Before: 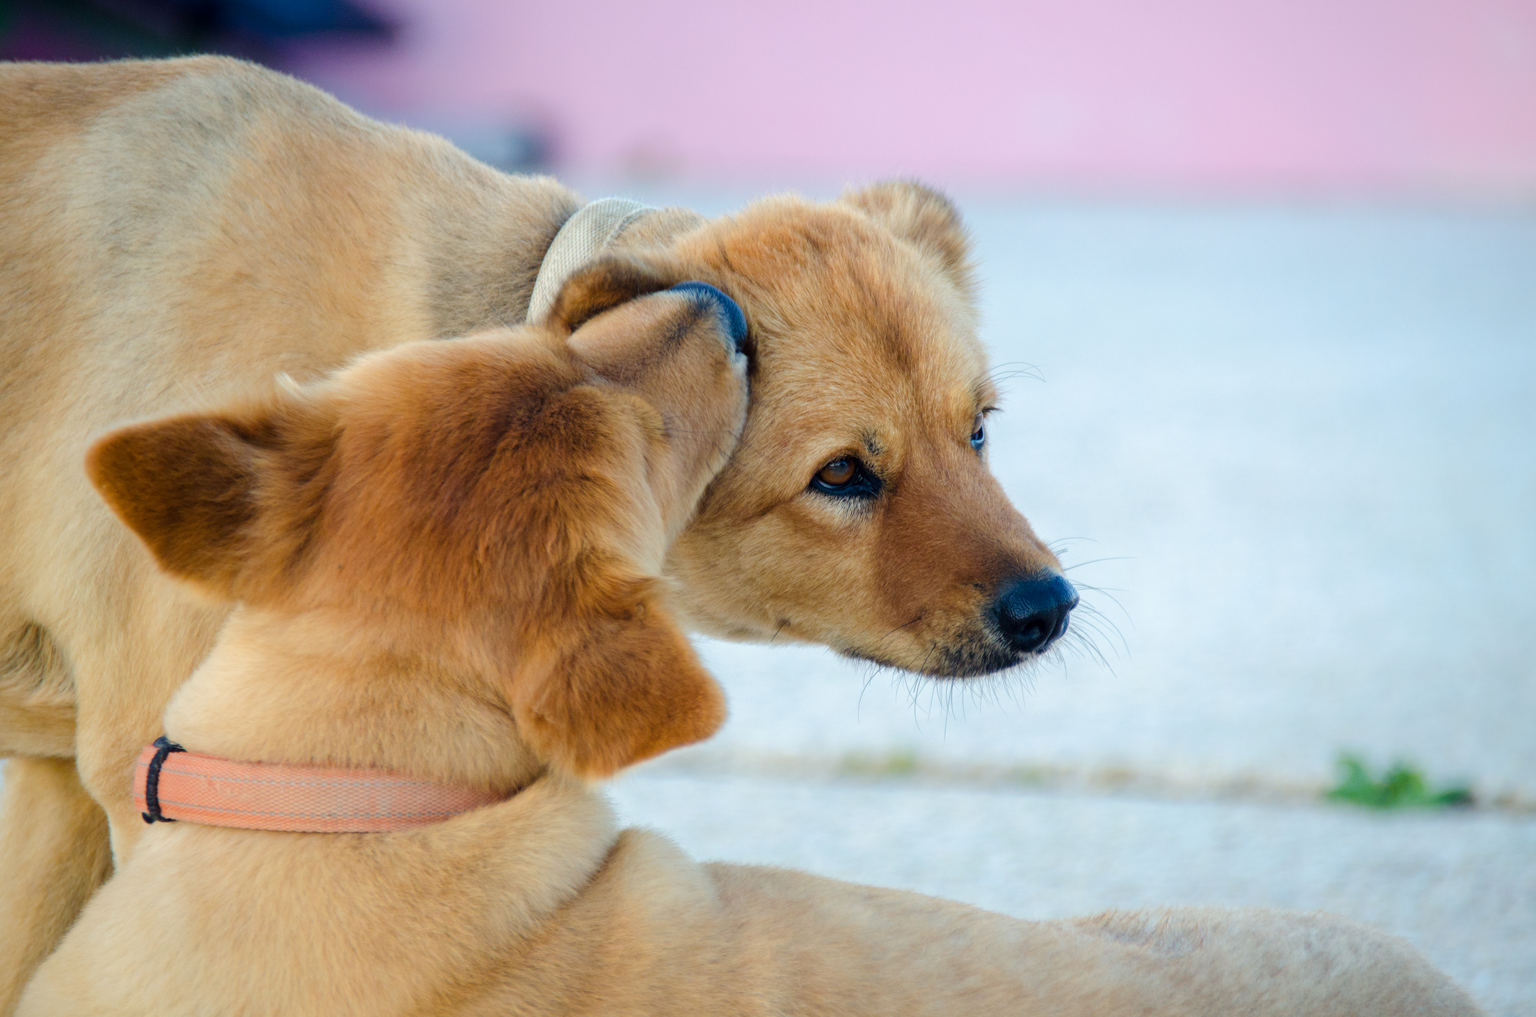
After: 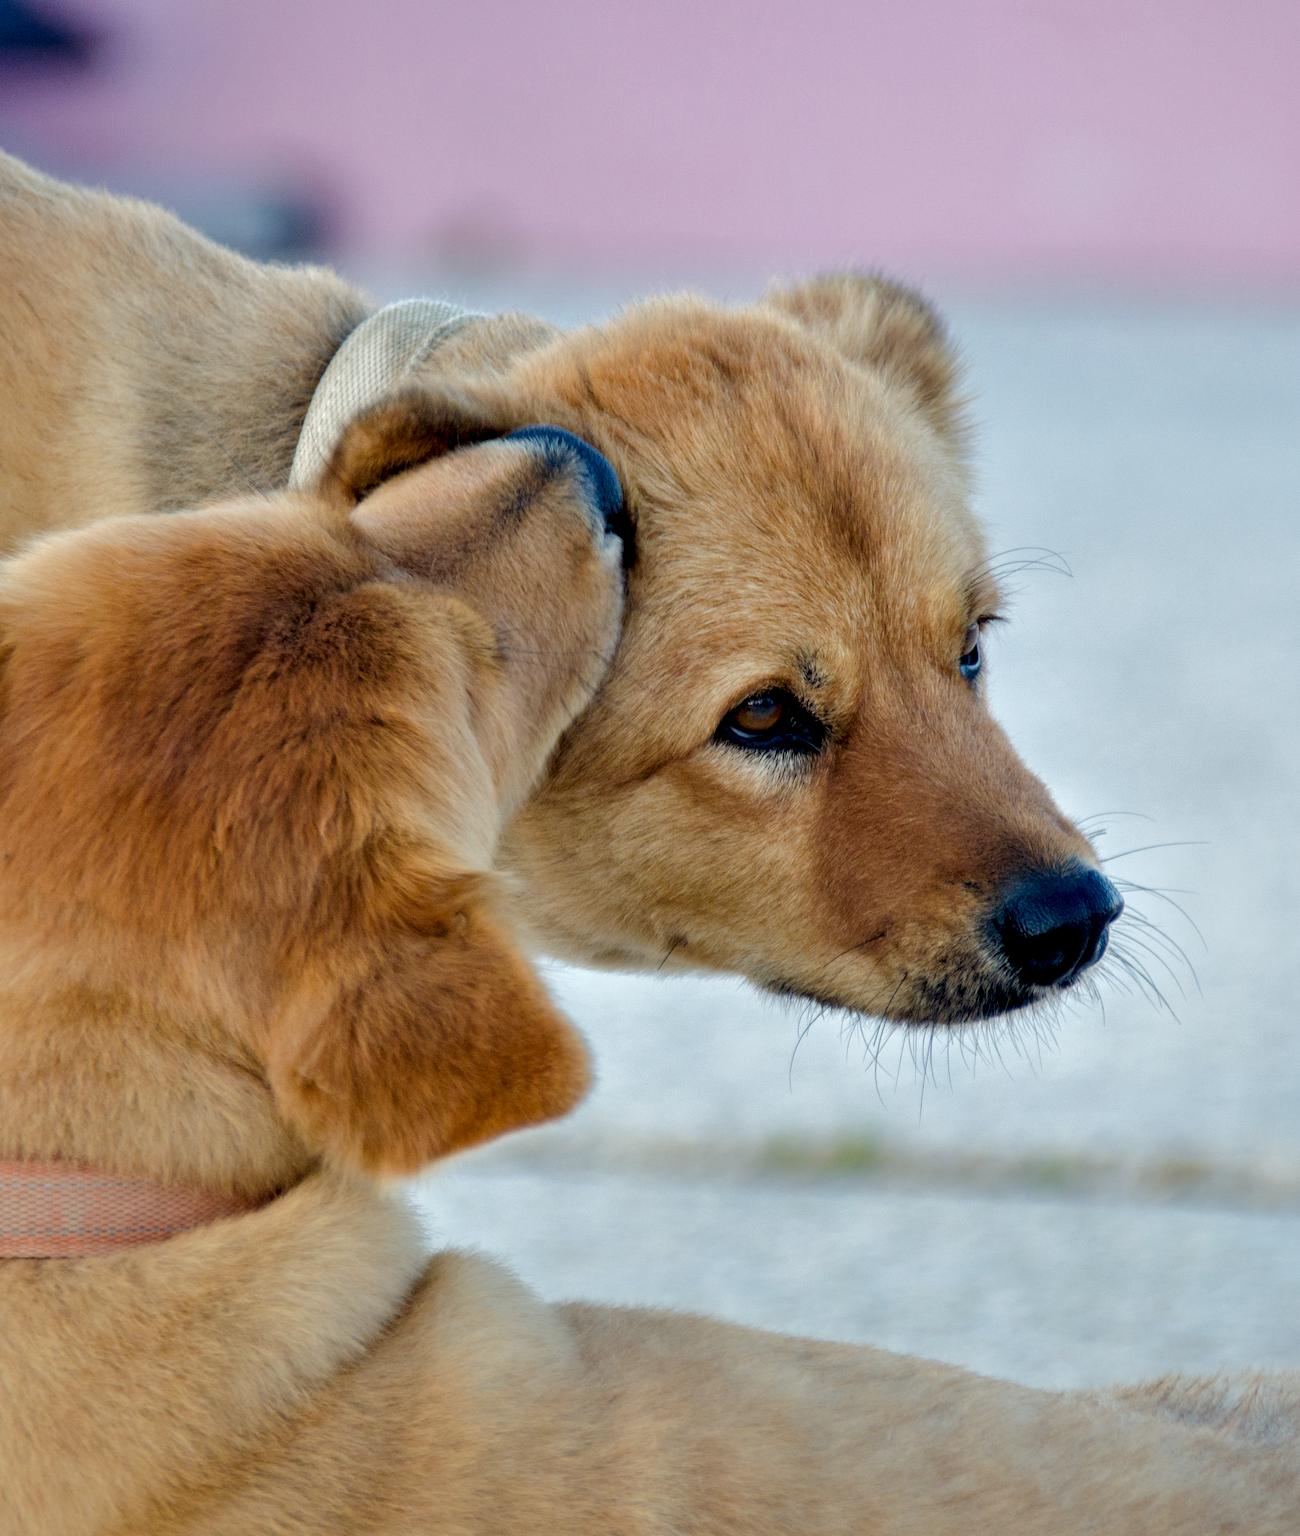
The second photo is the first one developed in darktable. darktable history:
tone equalizer: -8 EV 0.219 EV, -7 EV 0.421 EV, -6 EV 0.417 EV, -5 EV 0.242 EV, -3 EV -0.255 EV, -2 EV -0.407 EV, -1 EV -0.442 EV, +0 EV -0.231 EV, edges refinement/feathering 500, mask exposure compensation -1.57 EV, preserve details no
crop: left 21.836%, right 22.093%, bottom 0.011%
contrast equalizer: octaves 7, y [[0.609, 0.611, 0.615, 0.613, 0.607, 0.603], [0.504, 0.498, 0.496, 0.499, 0.506, 0.516], [0 ×6], [0 ×6], [0 ×6]]
